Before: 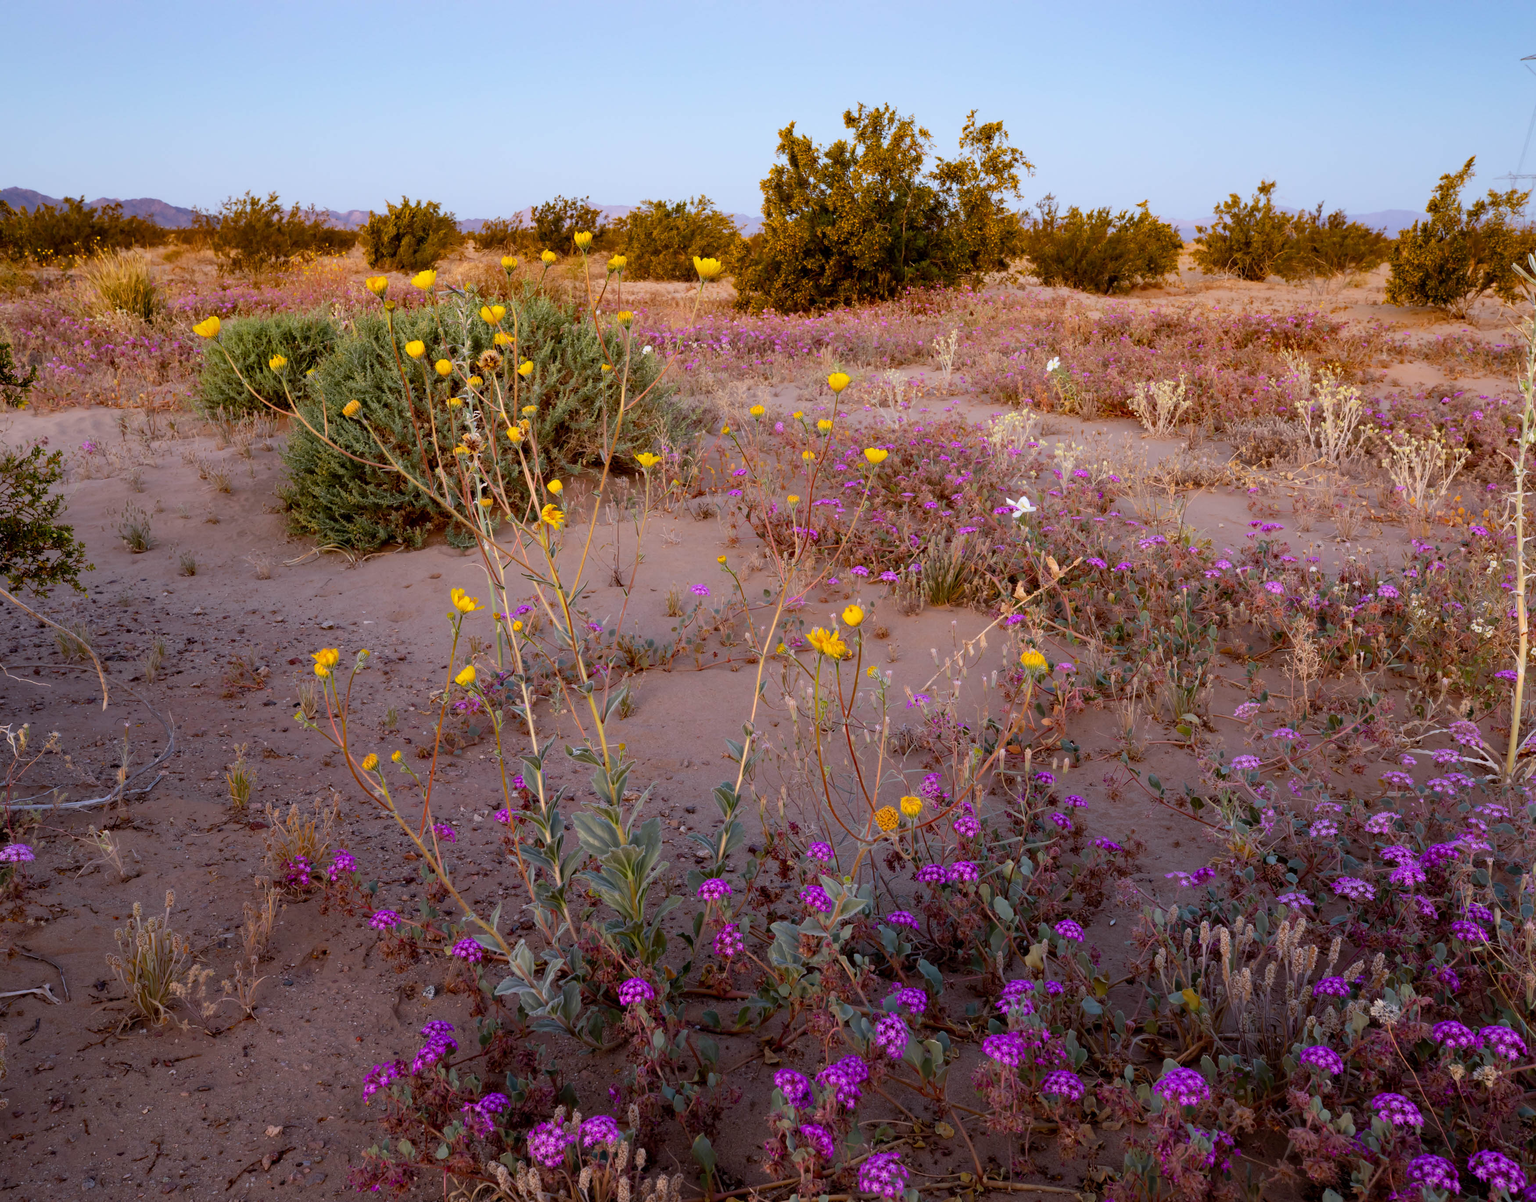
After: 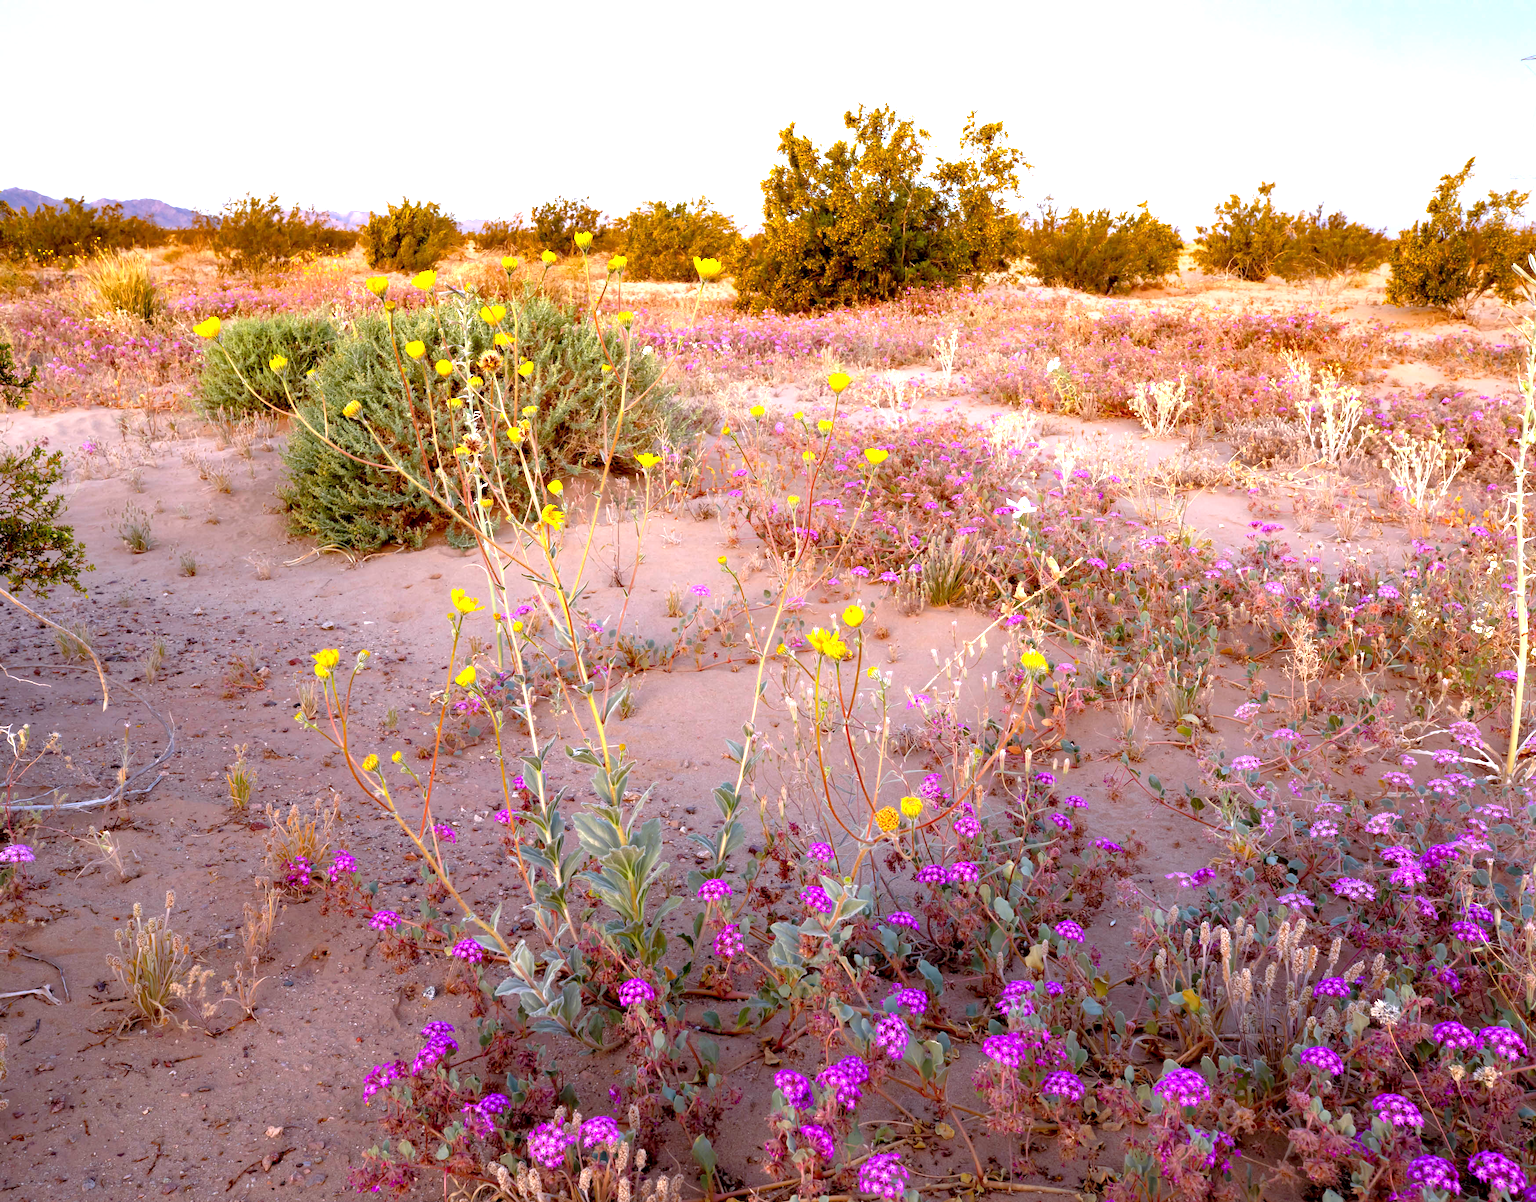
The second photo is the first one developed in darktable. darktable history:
exposure: black level correction 0.001, exposure 1.735 EV, compensate exposure bias true, compensate highlight preservation false
tone equalizer: -8 EV 0.228 EV, -7 EV 0.419 EV, -6 EV 0.39 EV, -5 EV 0.254 EV, -3 EV -0.249 EV, -2 EV -0.39 EV, -1 EV -0.428 EV, +0 EV -0.231 EV, edges refinement/feathering 500, mask exposure compensation -1.57 EV, preserve details no
